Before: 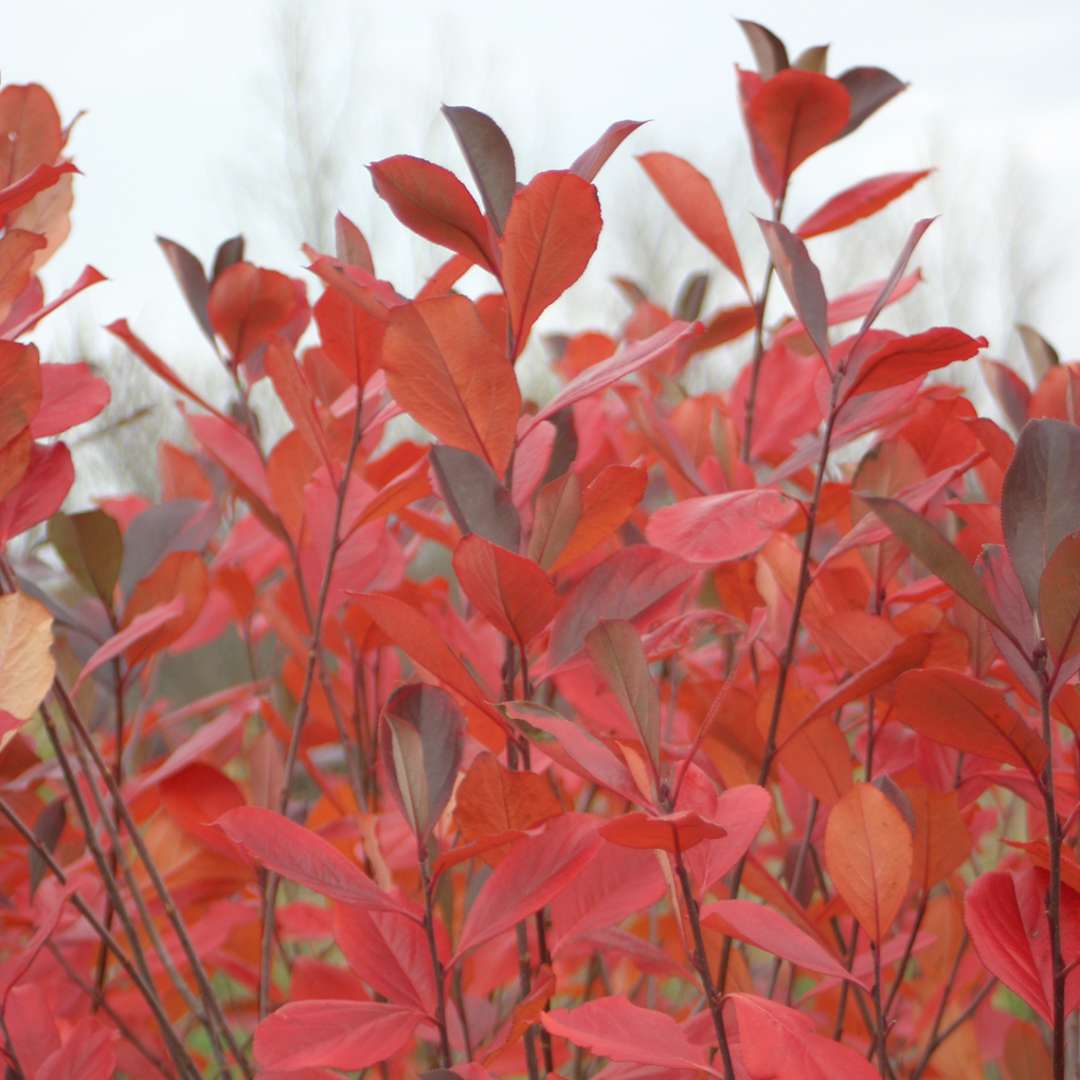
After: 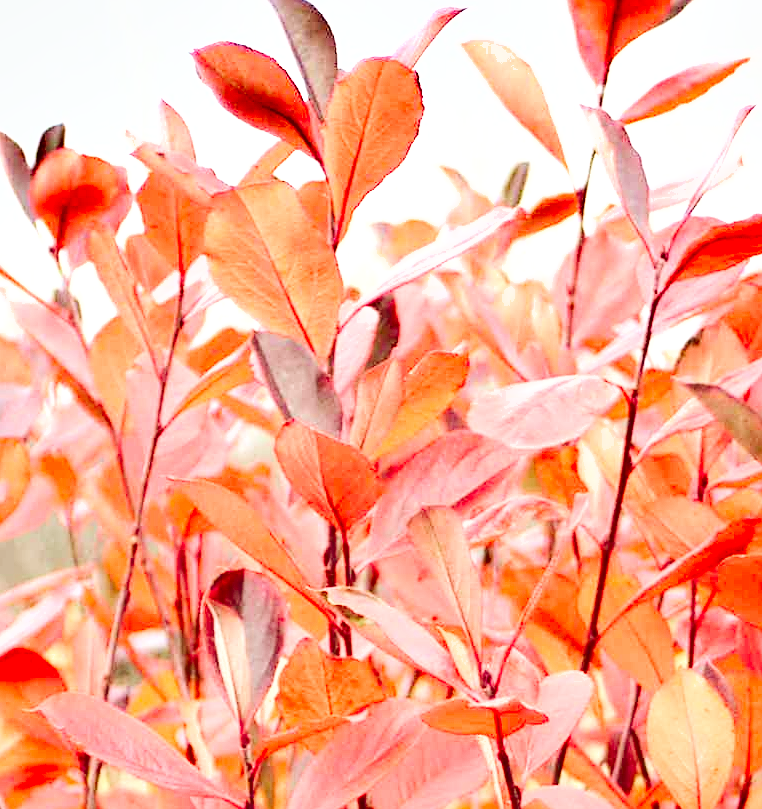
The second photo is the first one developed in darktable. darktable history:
velvia: strength 15.49%
exposure: black level correction 0, exposure 0.948 EV, compensate highlight preservation false
crop and rotate: left 16.573%, top 10.694%, right 12.823%, bottom 14.374%
contrast brightness saturation: contrast 0.271
tone curve: curves: ch0 [(0, 0.003) (0.113, 0.081) (0.207, 0.184) (0.515, 0.612) (0.712, 0.793) (0.984, 0.961)]; ch1 [(0, 0) (0.172, 0.123) (0.317, 0.272) (0.414, 0.382) (0.476, 0.479) (0.505, 0.498) (0.534, 0.534) (0.621, 0.65) (0.709, 0.764) (1, 1)]; ch2 [(0, 0) (0.411, 0.424) (0.505, 0.505) (0.521, 0.524) (0.537, 0.57) (0.65, 0.699) (1, 1)], preserve colors none
sharpen: on, module defaults
levels: levels [0.044, 0.416, 0.908]
shadows and highlights: soften with gaussian
